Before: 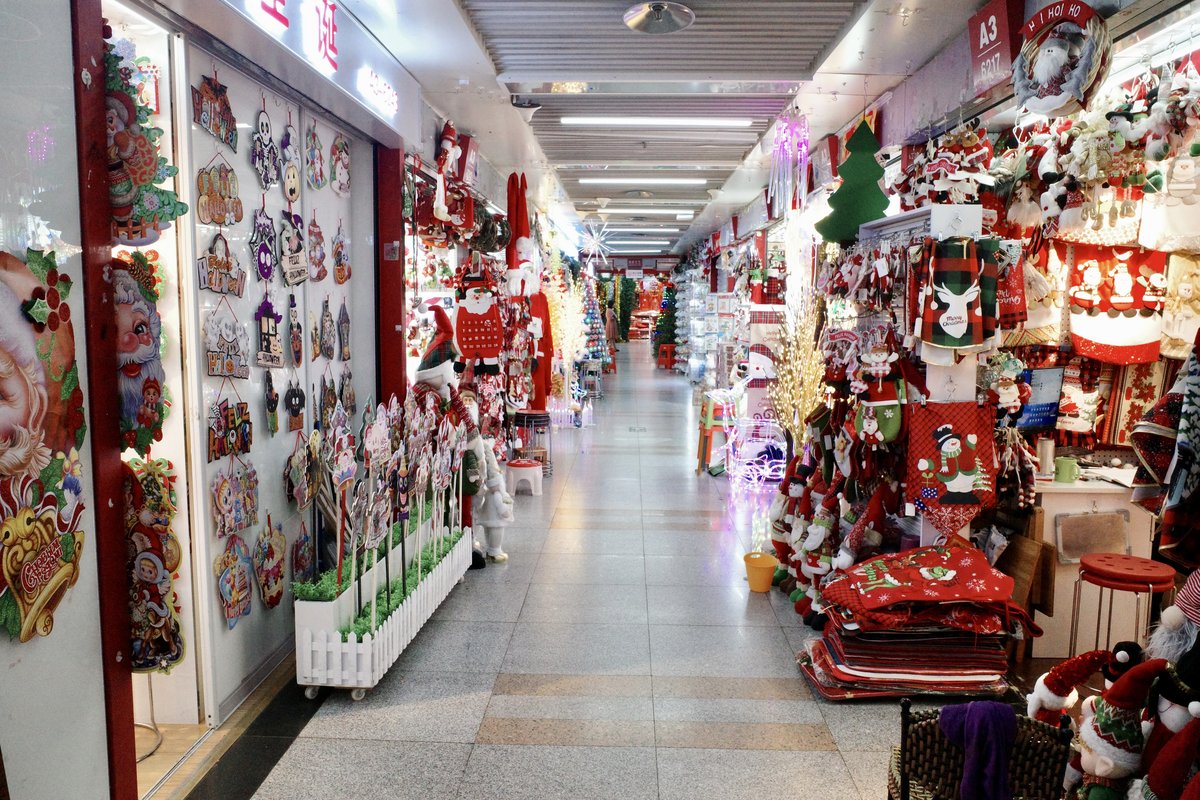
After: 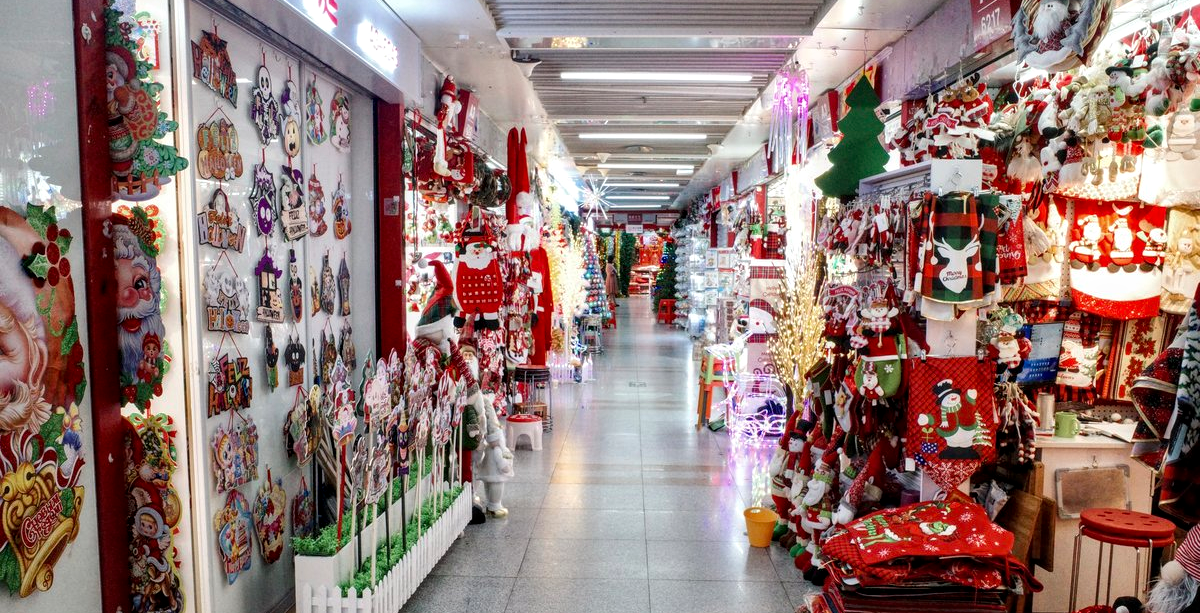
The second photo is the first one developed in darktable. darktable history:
local contrast: detail 130%
crop: top 5.667%, bottom 17.637%
